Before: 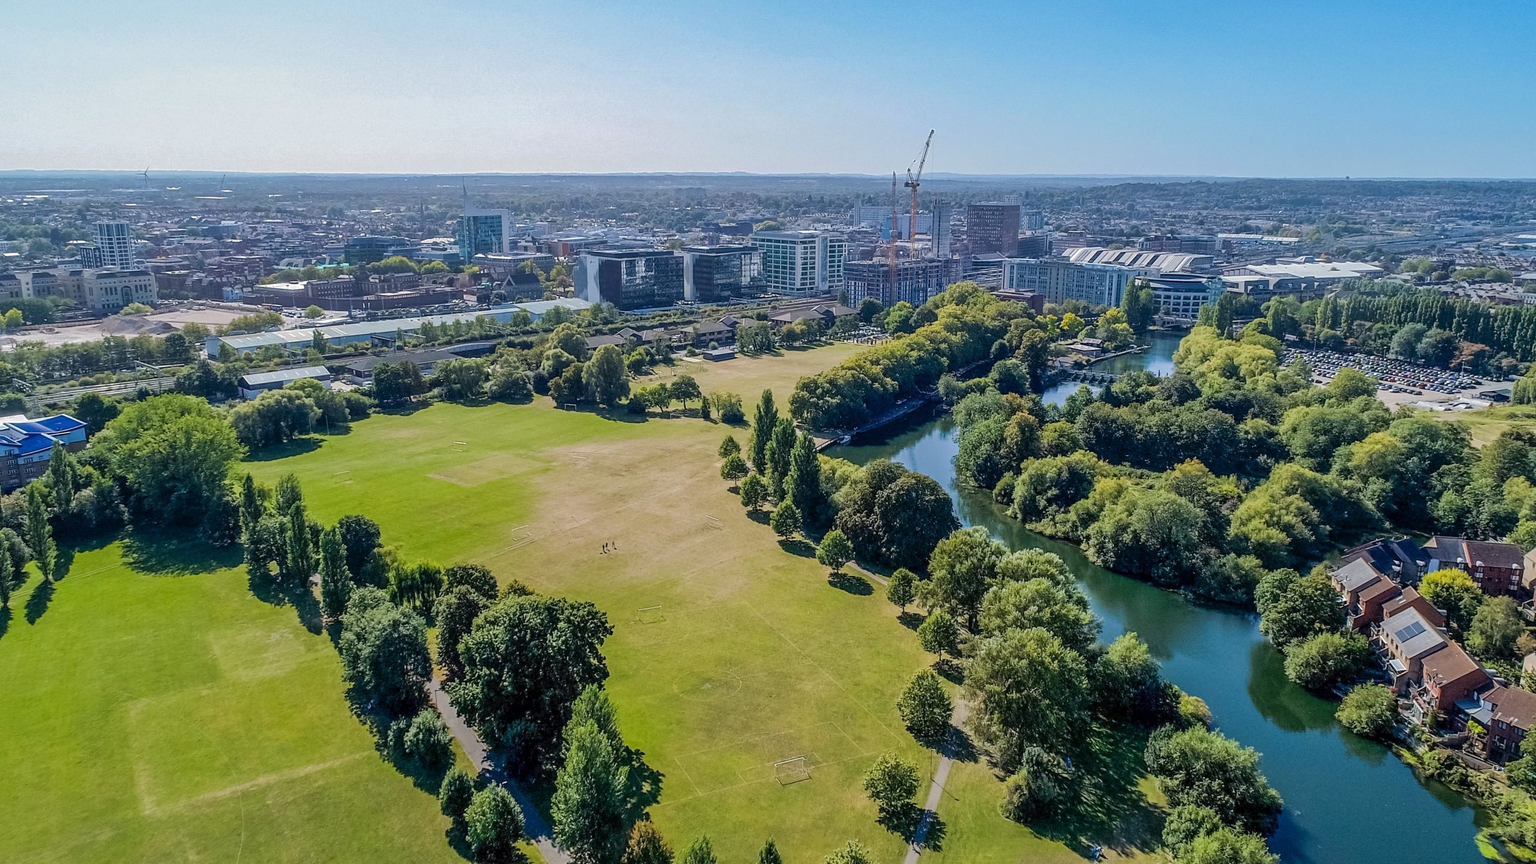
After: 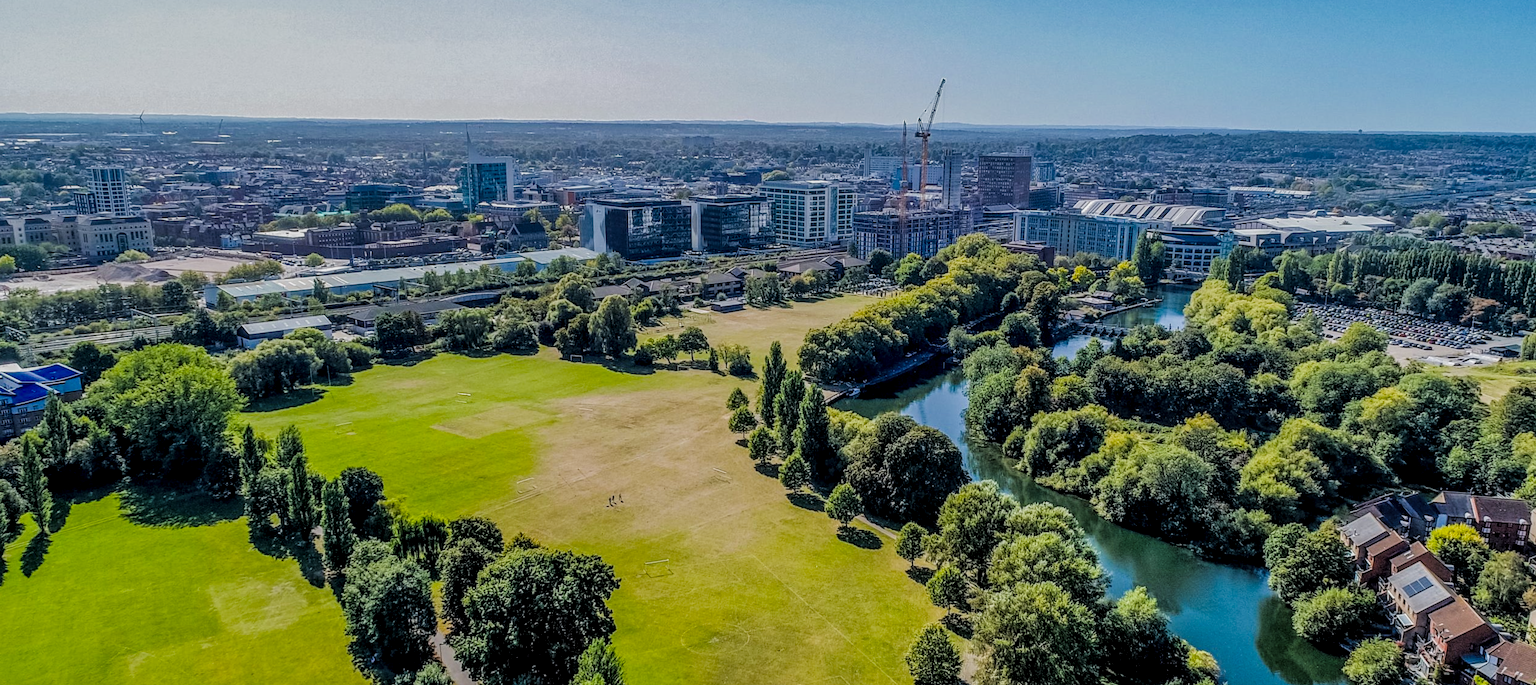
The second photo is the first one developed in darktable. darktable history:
crop and rotate: top 5.667%, bottom 14.937%
filmic rgb: black relative exposure -4.4 EV, white relative exposure 5 EV, threshold 3 EV, hardness 2.23, latitude 40.06%, contrast 1.15, highlights saturation mix 10%, shadows ↔ highlights balance 1.04%, preserve chrominance RGB euclidean norm (legacy), color science v4 (2020), enable highlight reconstruction true
local contrast: highlights 79%, shadows 56%, detail 175%, midtone range 0.428
rotate and perspective: rotation 0.174°, lens shift (vertical) 0.013, lens shift (horizontal) 0.019, shear 0.001, automatic cropping original format, crop left 0.007, crop right 0.991, crop top 0.016, crop bottom 0.997
exposure: black level correction -0.023, exposure -0.039 EV, compensate highlight preservation false
